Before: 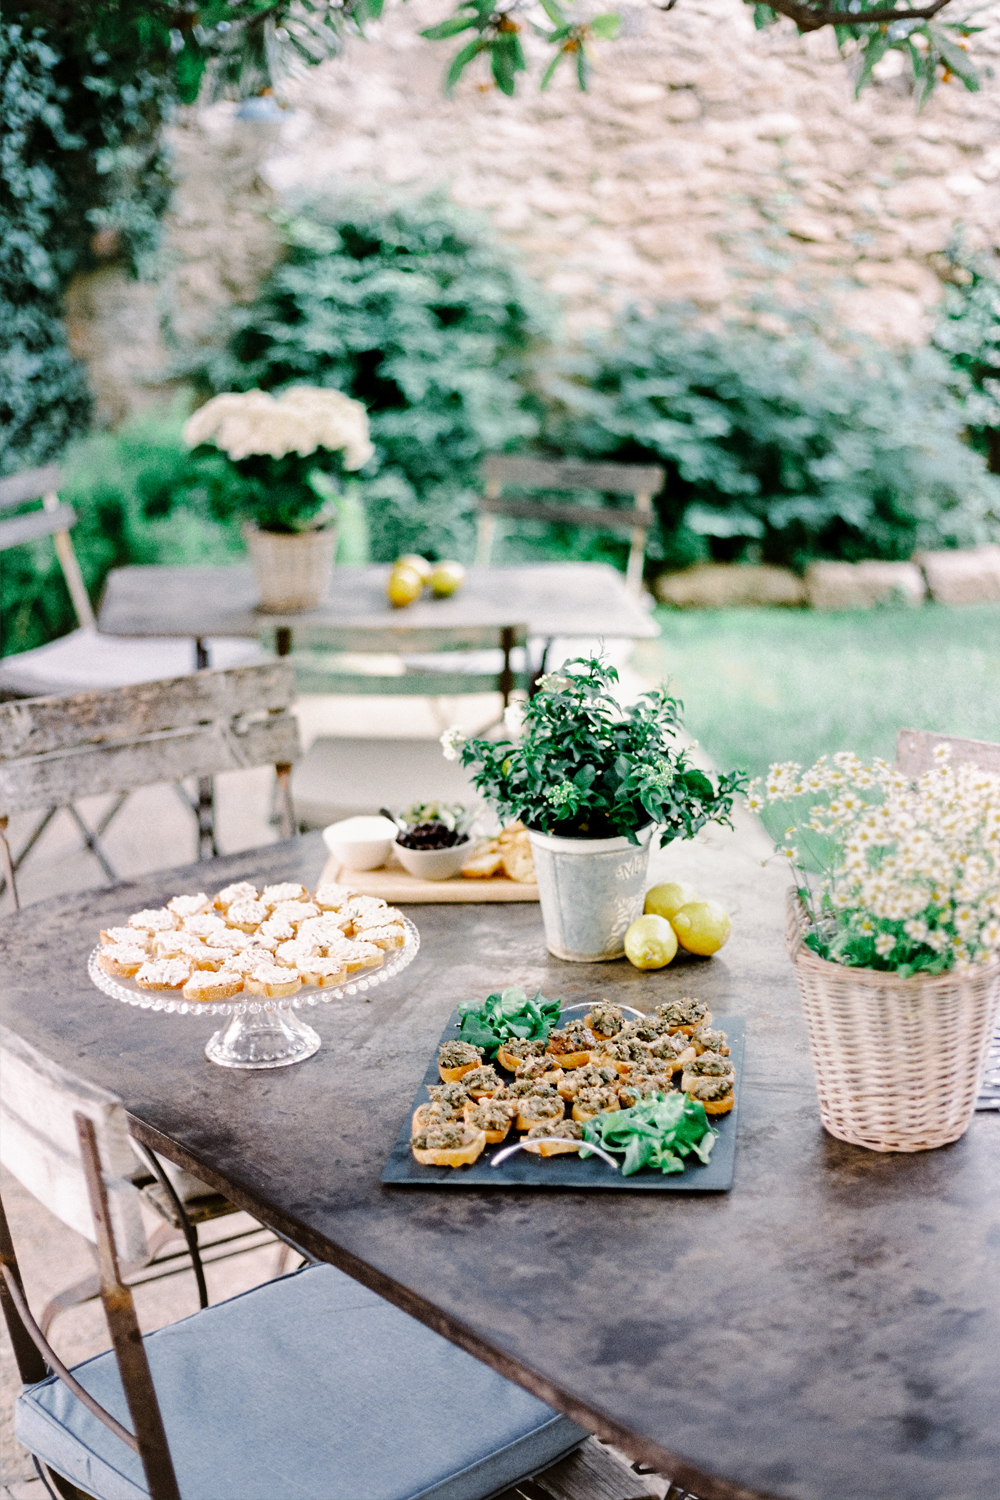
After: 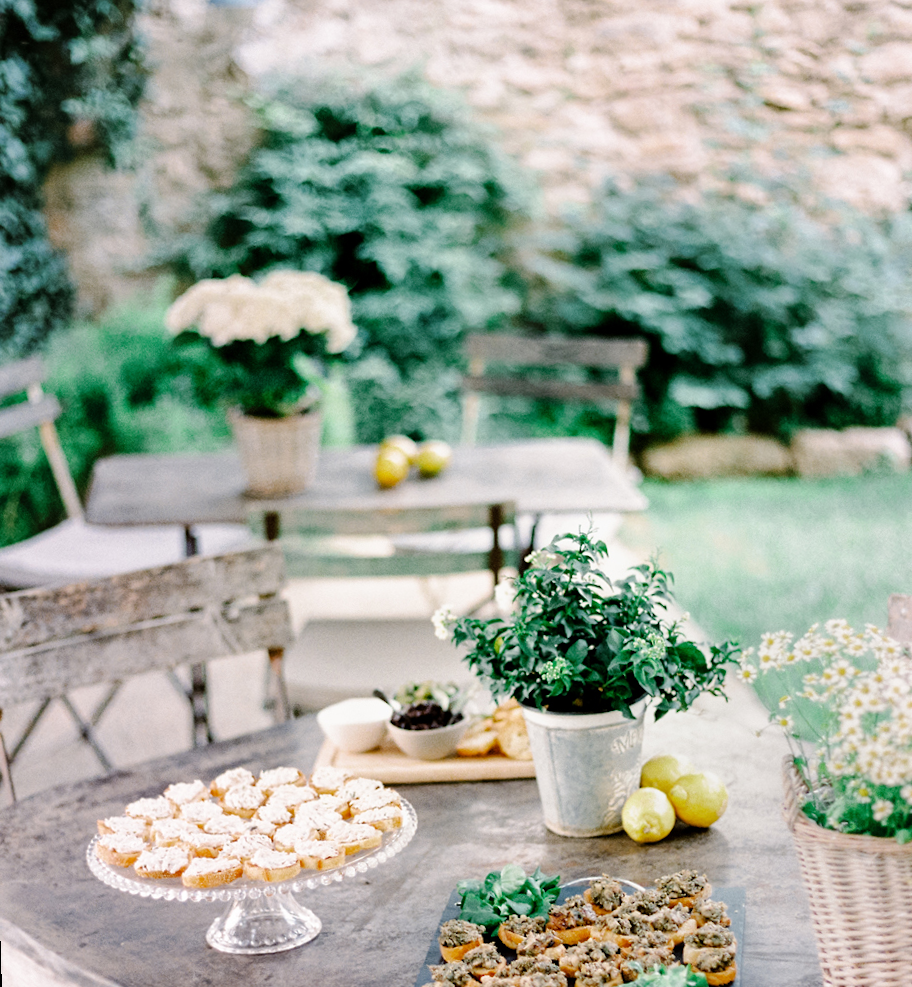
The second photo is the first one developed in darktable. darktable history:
crop: left 3.015%, top 8.969%, right 9.647%, bottom 26.457%
rotate and perspective: rotation -1.75°, automatic cropping off
